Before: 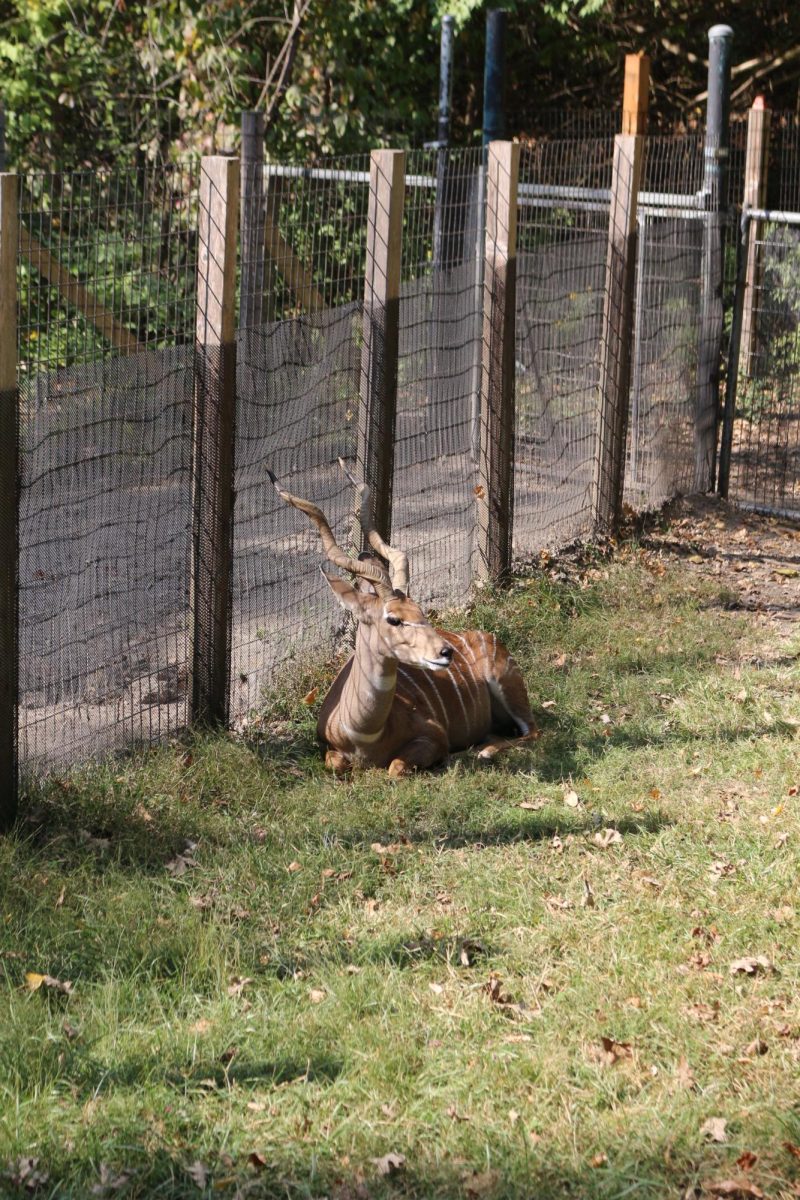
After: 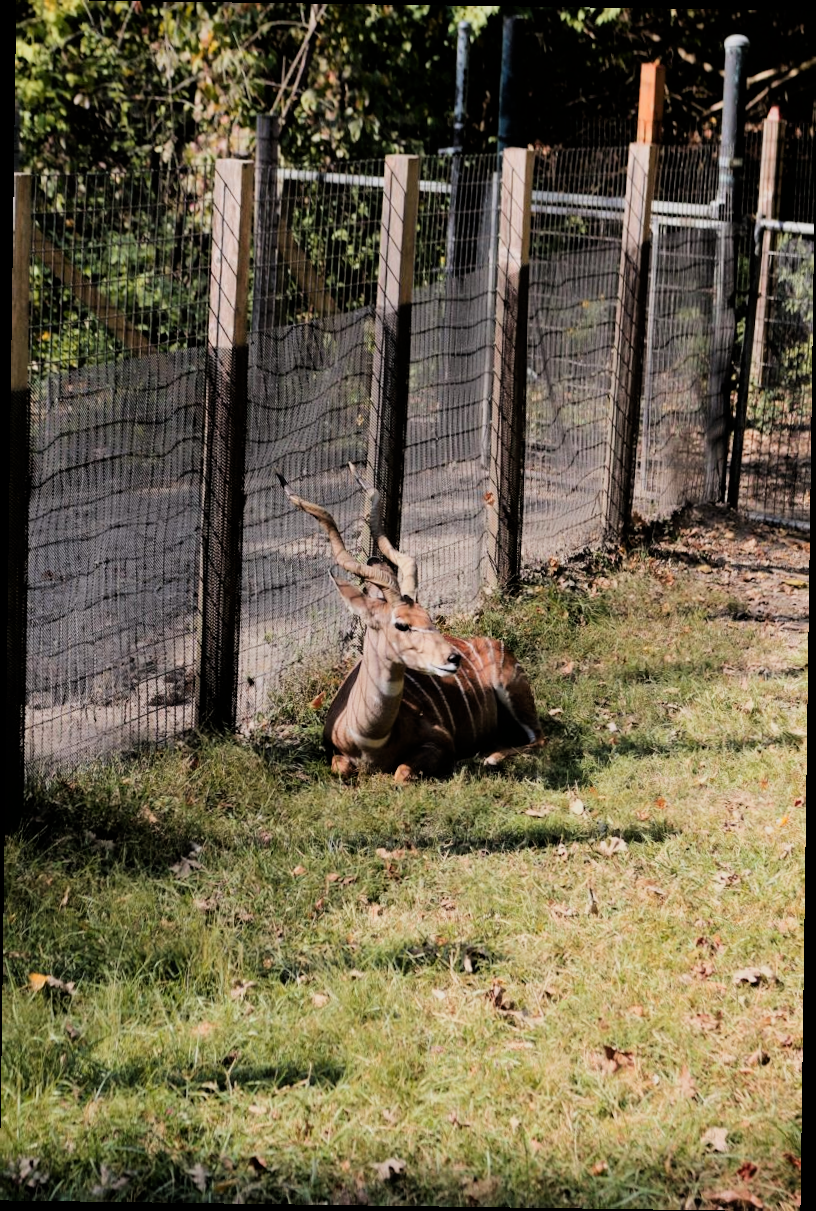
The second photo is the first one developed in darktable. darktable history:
filmic rgb: black relative exposure -5 EV, hardness 2.88, contrast 1.3, highlights saturation mix -10%
rotate and perspective: rotation 0.8°, automatic cropping off
color zones: curves: ch1 [(0.235, 0.558) (0.75, 0.5)]; ch2 [(0.25, 0.462) (0.749, 0.457)], mix 40.67%
